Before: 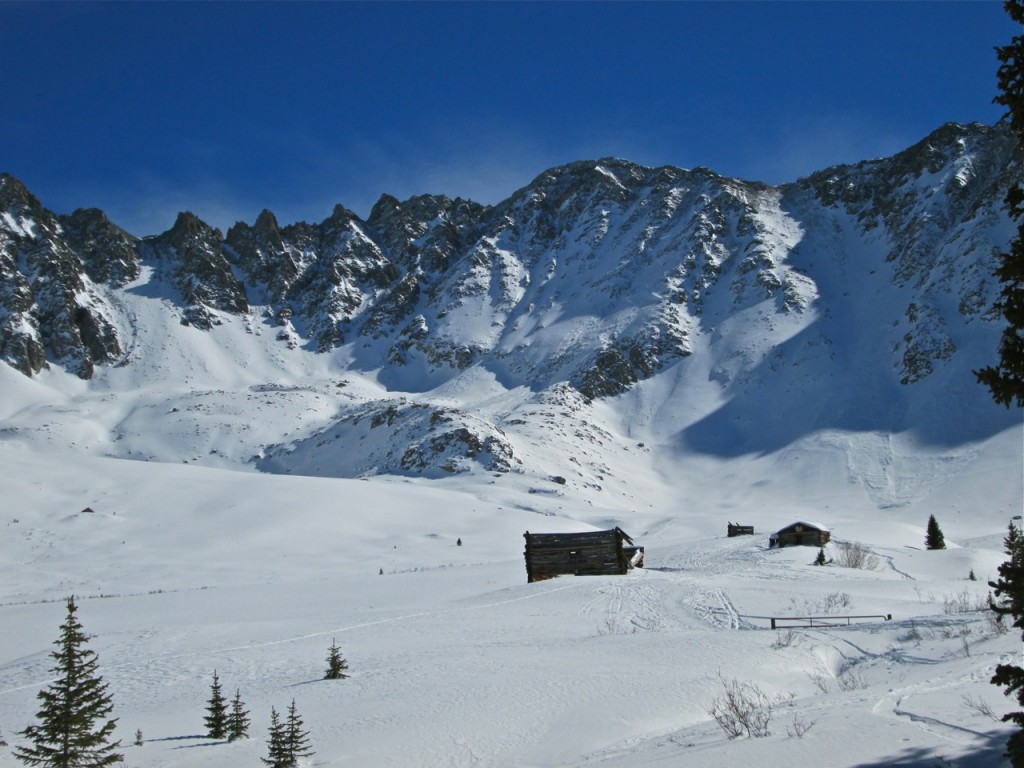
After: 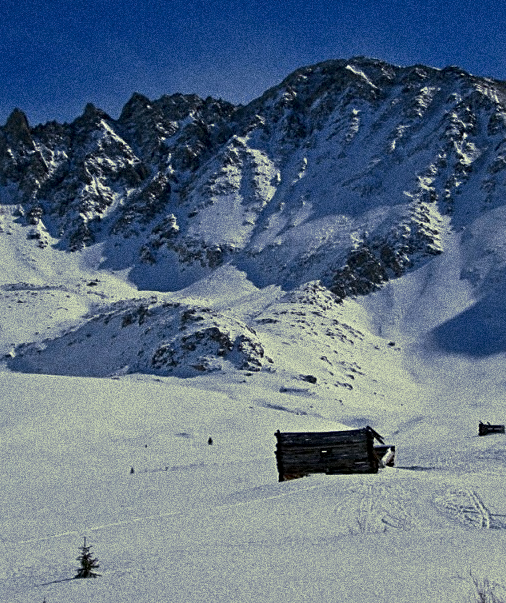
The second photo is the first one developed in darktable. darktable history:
split-toning: shadows › hue 290.82°, shadows › saturation 0.34, highlights › saturation 0.38, balance 0, compress 50%
tone equalizer: on, module defaults
white balance: red 1.004, blue 1.096
exposure: black level correction 0.009, exposure -0.637 EV, compensate highlight preservation false
crop and rotate: angle 0.02°, left 24.353%, top 13.219%, right 26.156%, bottom 8.224%
local contrast: highlights 100%, shadows 100%, detail 120%, midtone range 0.2
grain: coarseness 14.49 ISO, strength 48.04%, mid-tones bias 35%
sharpen: on, module defaults
